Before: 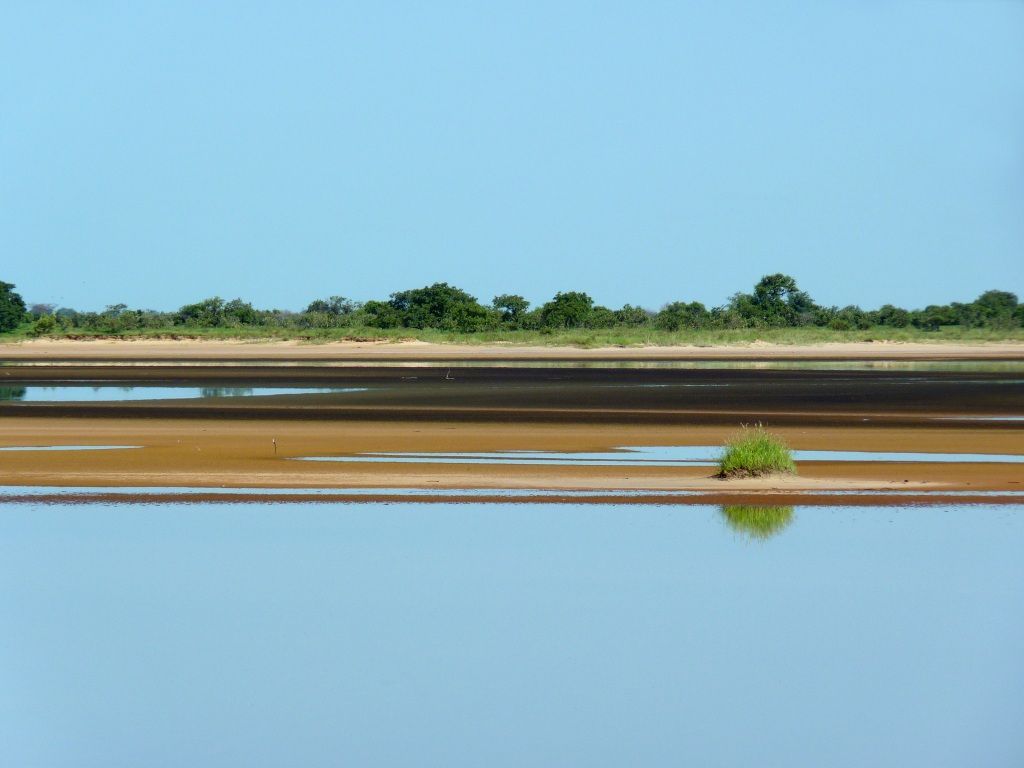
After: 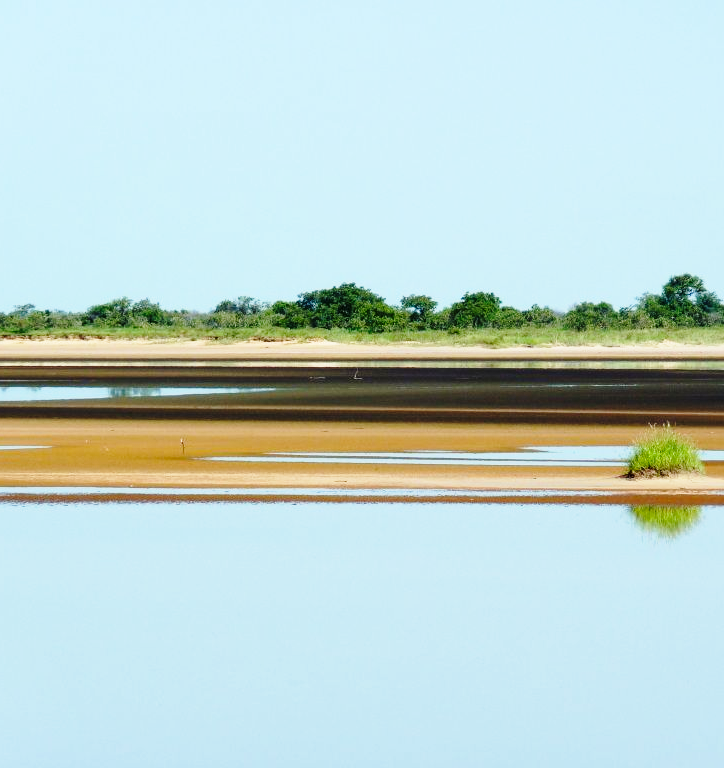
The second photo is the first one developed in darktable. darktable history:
base curve: curves: ch0 [(0, 0) (0.028, 0.03) (0.121, 0.232) (0.46, 0.748) (0.859, 0.968) (1, 1)], preserve colors none
crop and rotate: left 9.061%, right 20.142%
